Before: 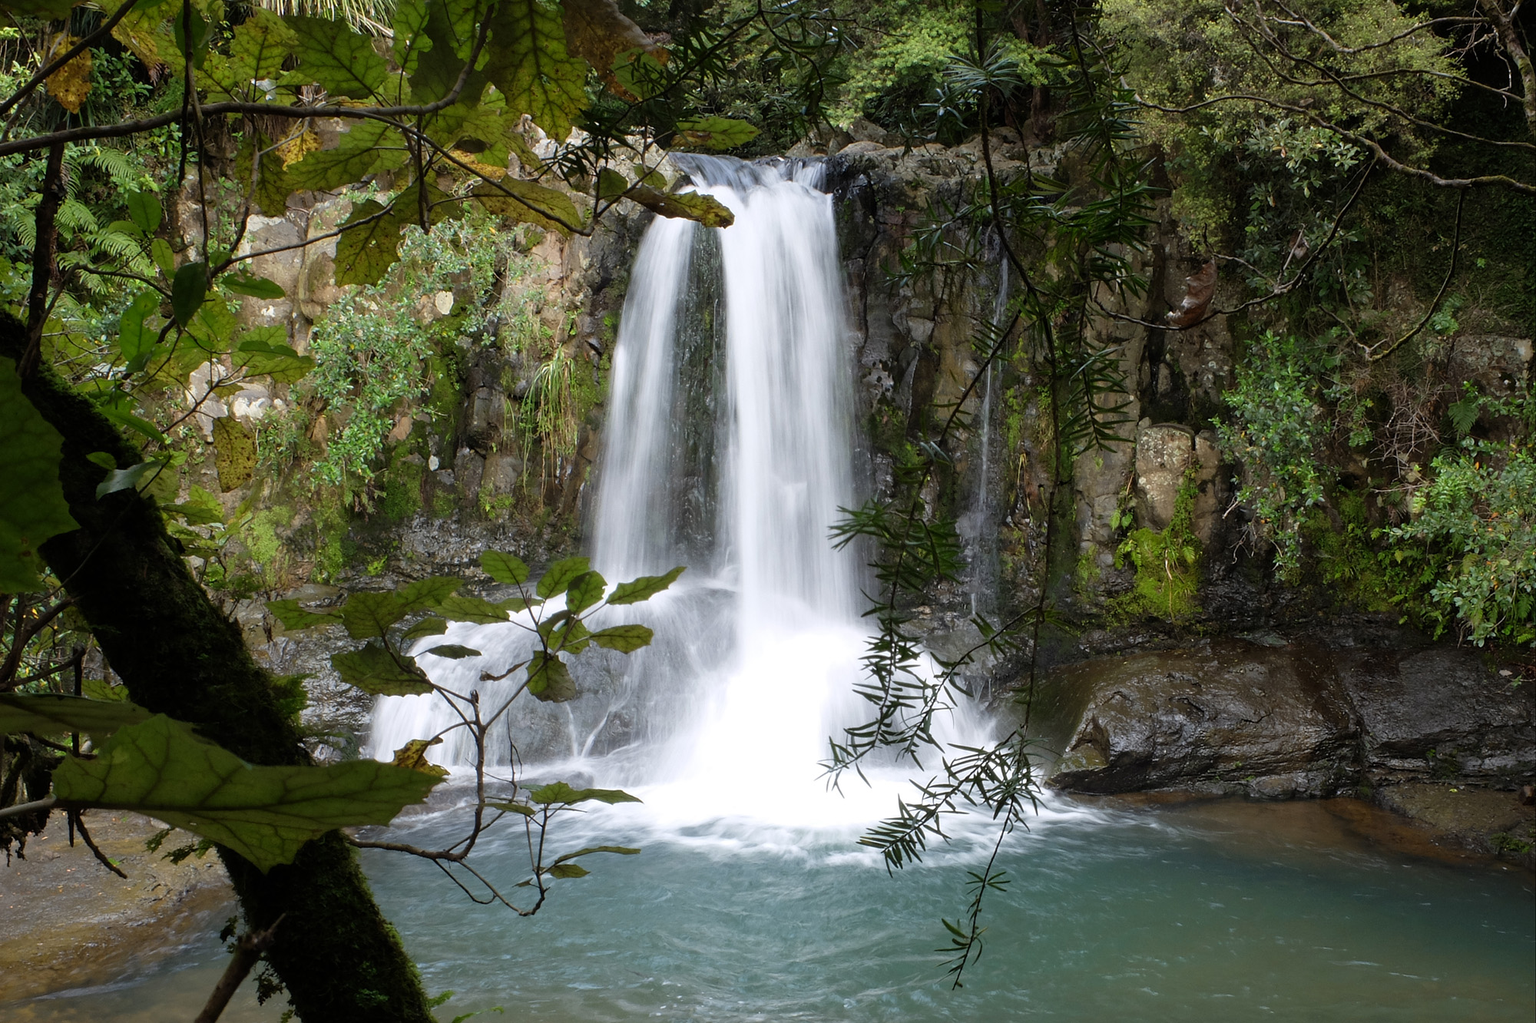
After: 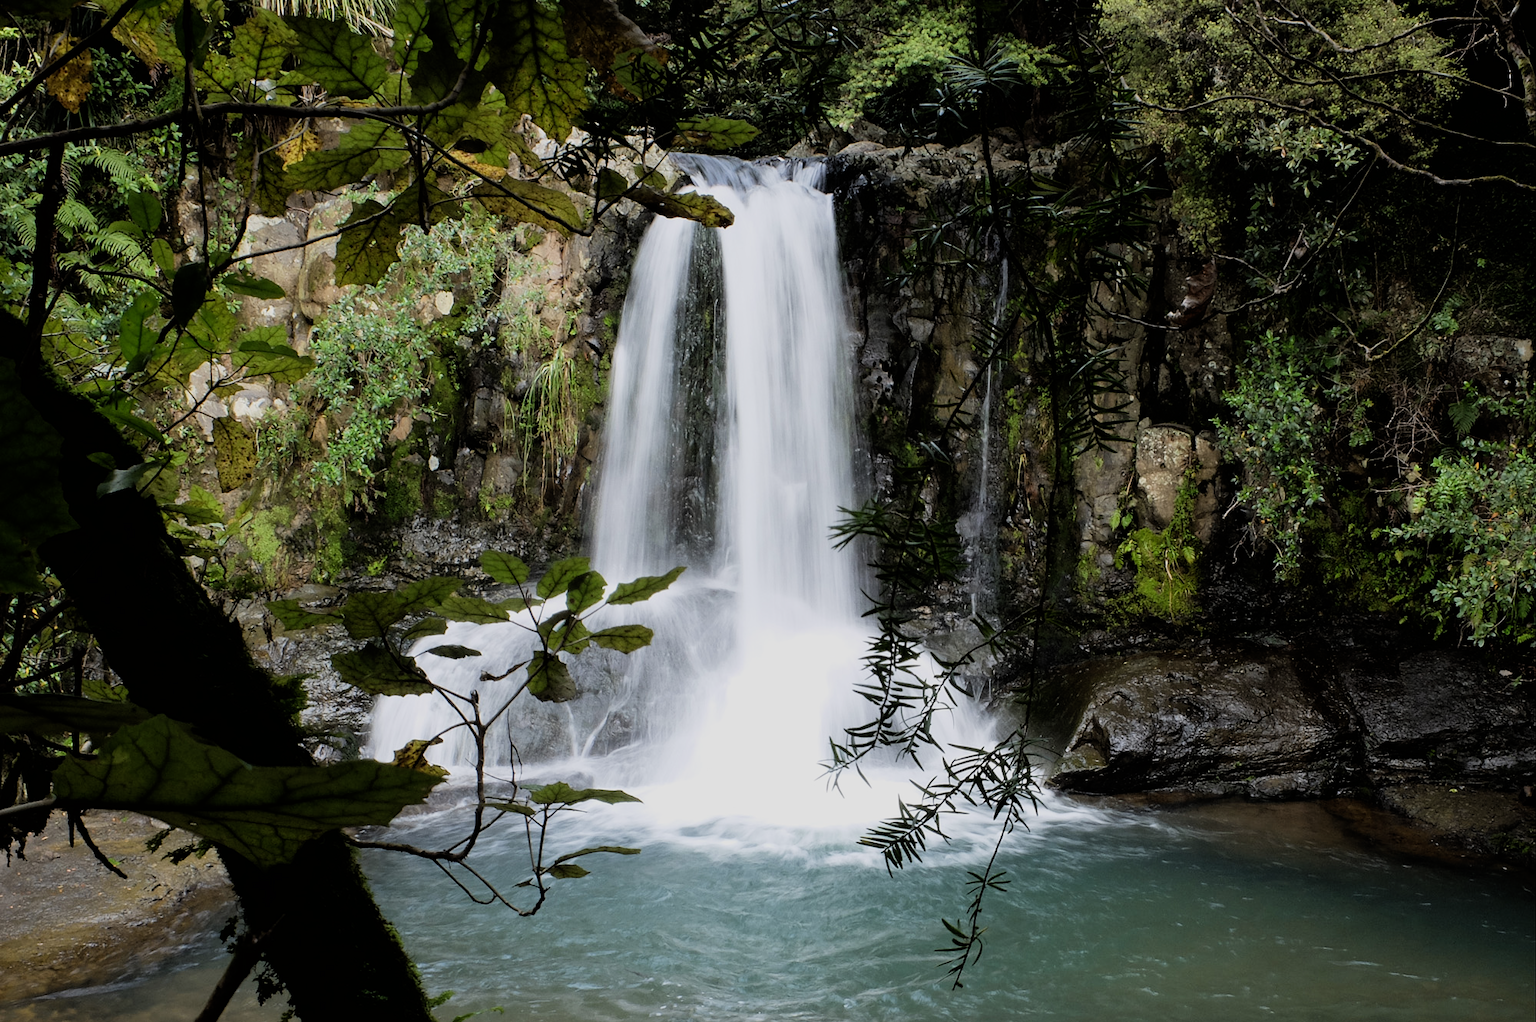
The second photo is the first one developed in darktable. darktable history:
exposure: exposure -0.04 EV, compensate highlight preservation false
filmic rgb: black relative exposure -7.5 EV, white relative exposure 5 EV, hardness 3.3, contrast 1.299
